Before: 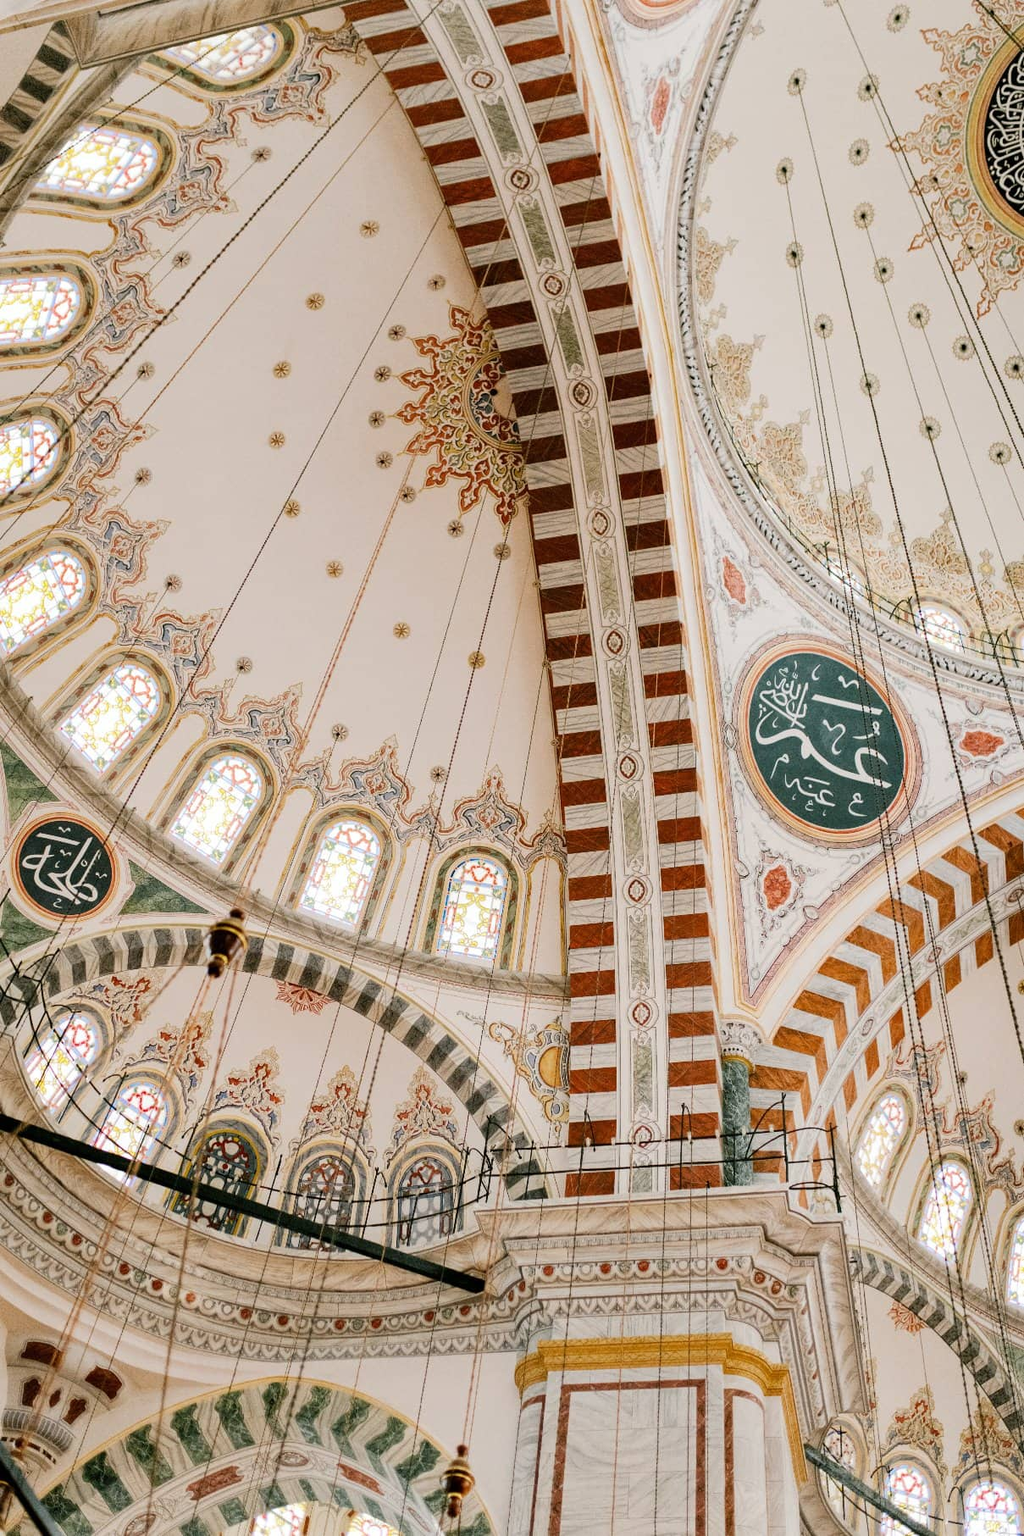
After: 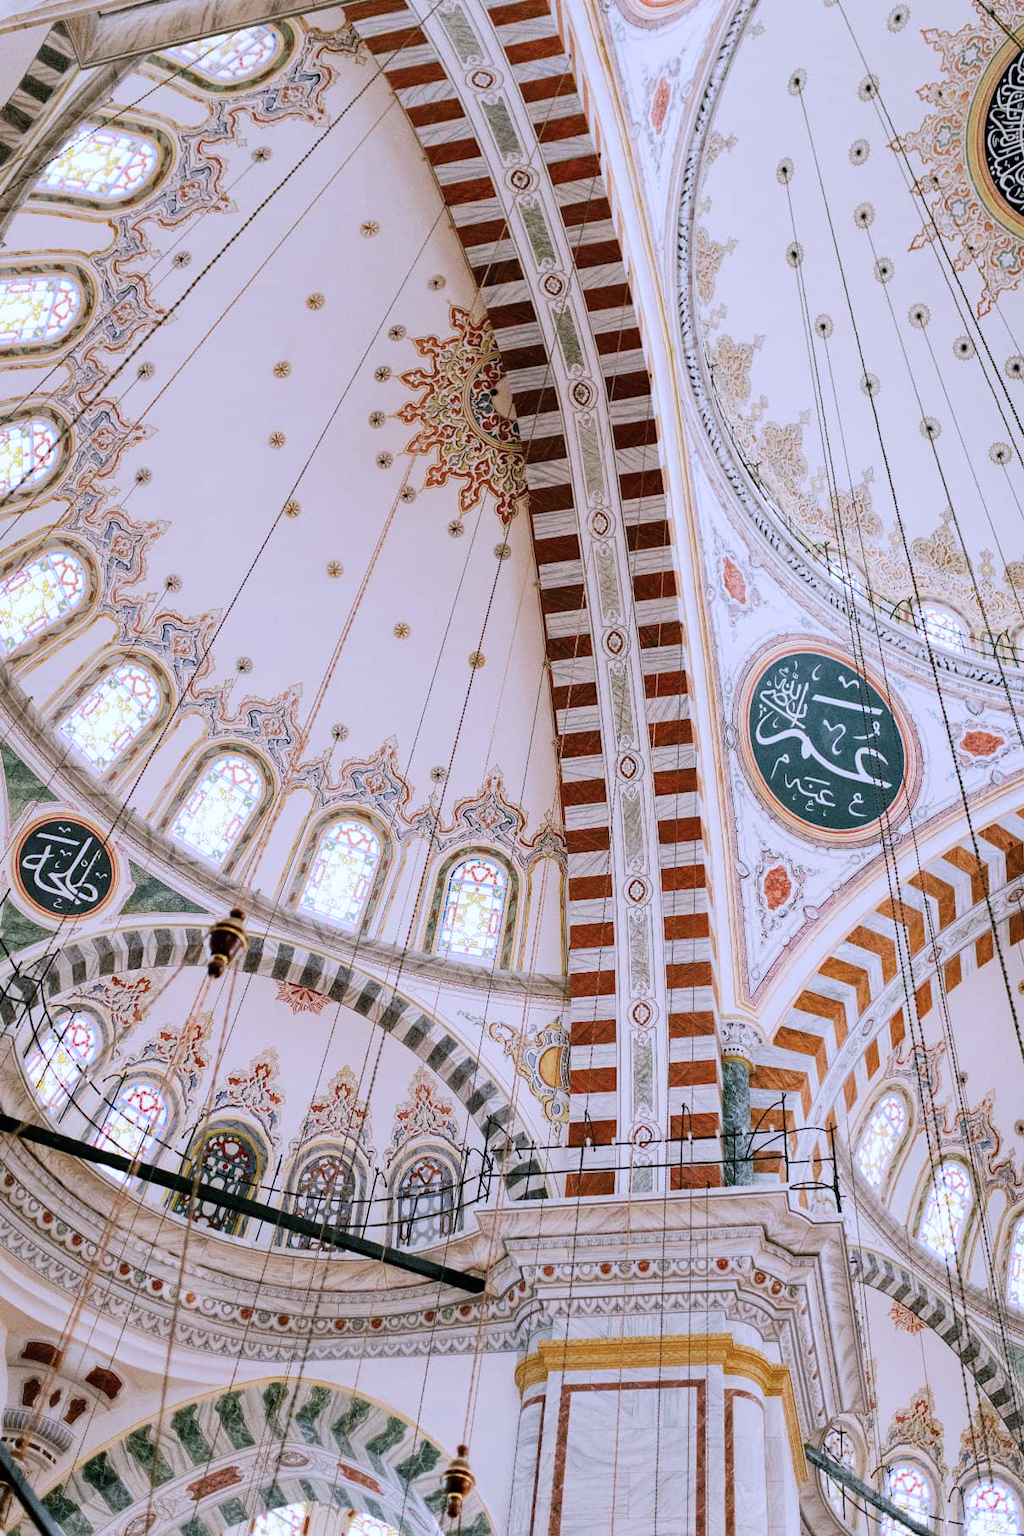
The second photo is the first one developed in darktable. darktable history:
color calibration: illuminant as shot in camera, x 0.379, y 0.395, temperature 4148.24 K, saturation algorithm version 1 (2020)
